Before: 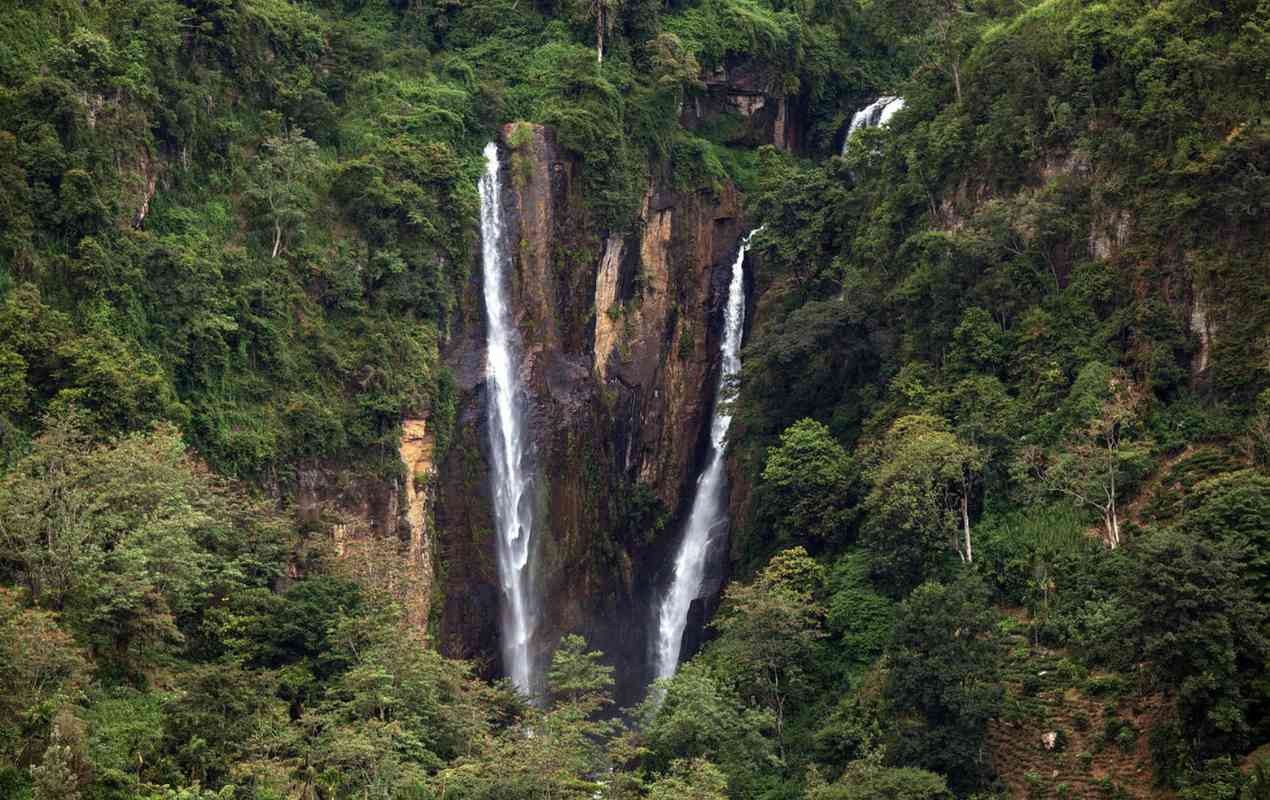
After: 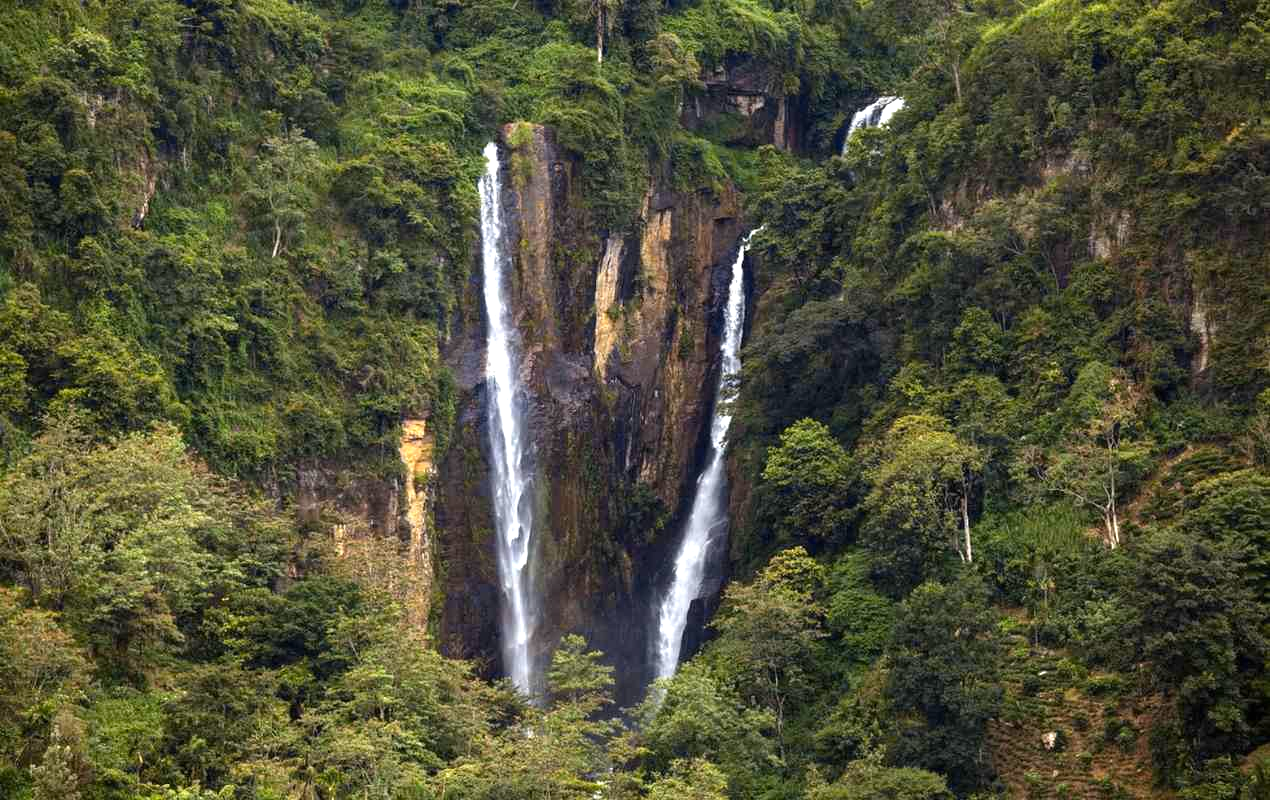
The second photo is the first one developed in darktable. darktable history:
exposure: black level correction 0, exposure 0.5 EV, compensate highlight preservation false
color contrast: green-magenta contrast 0.85, blue-yellow contrast 1.25, unbound 0
